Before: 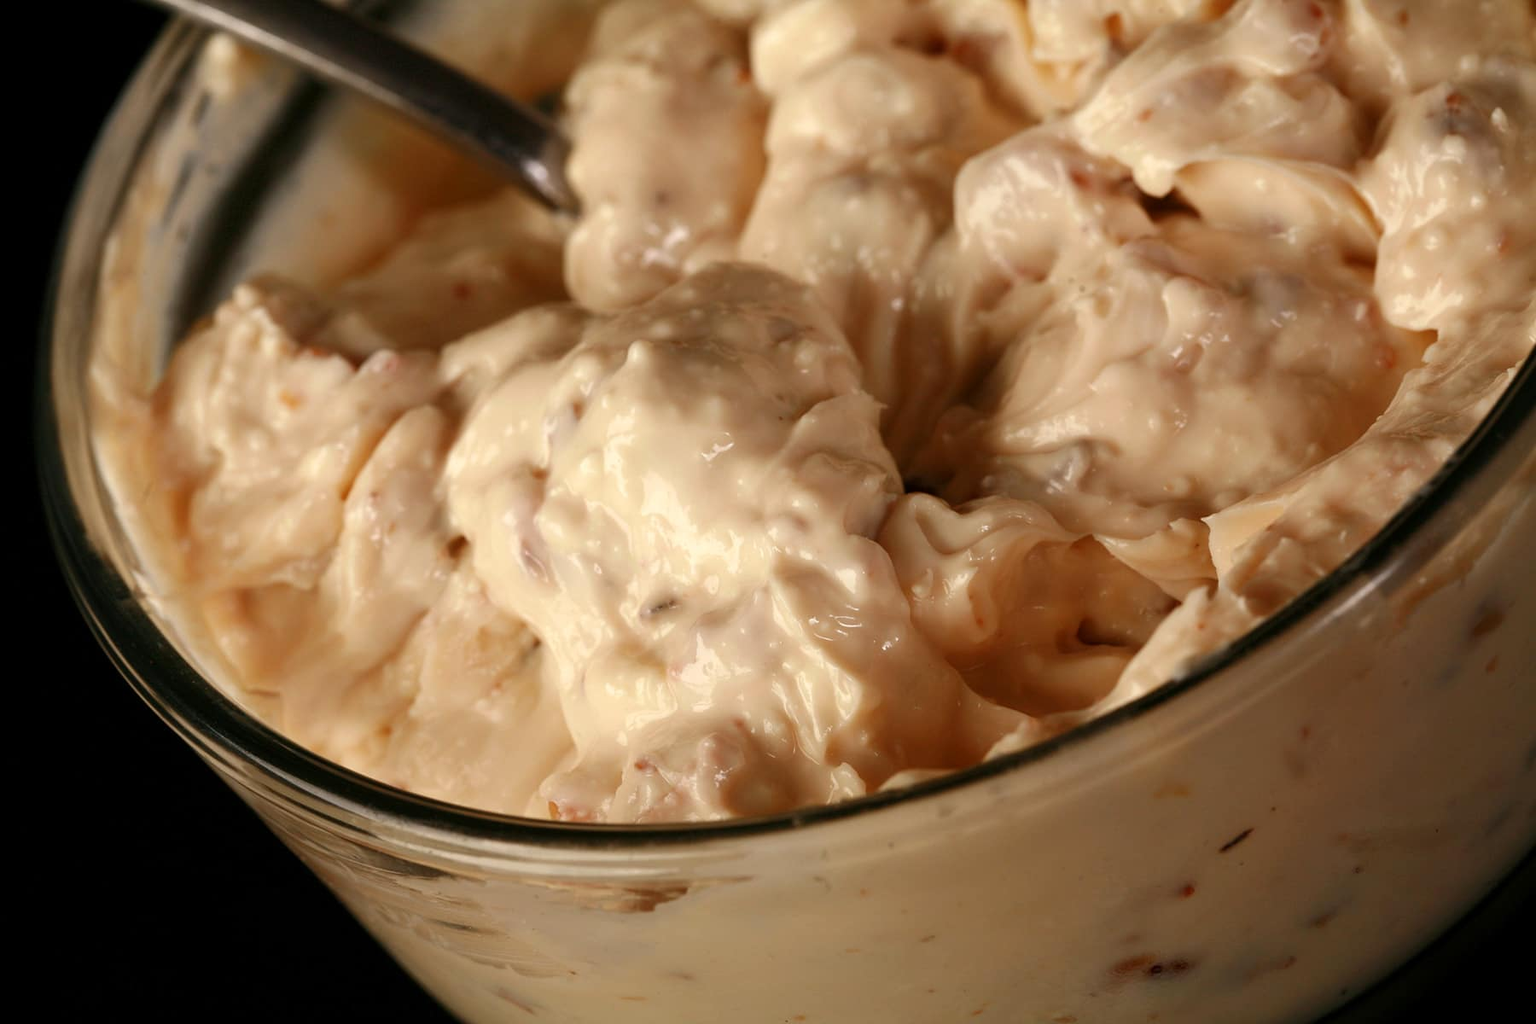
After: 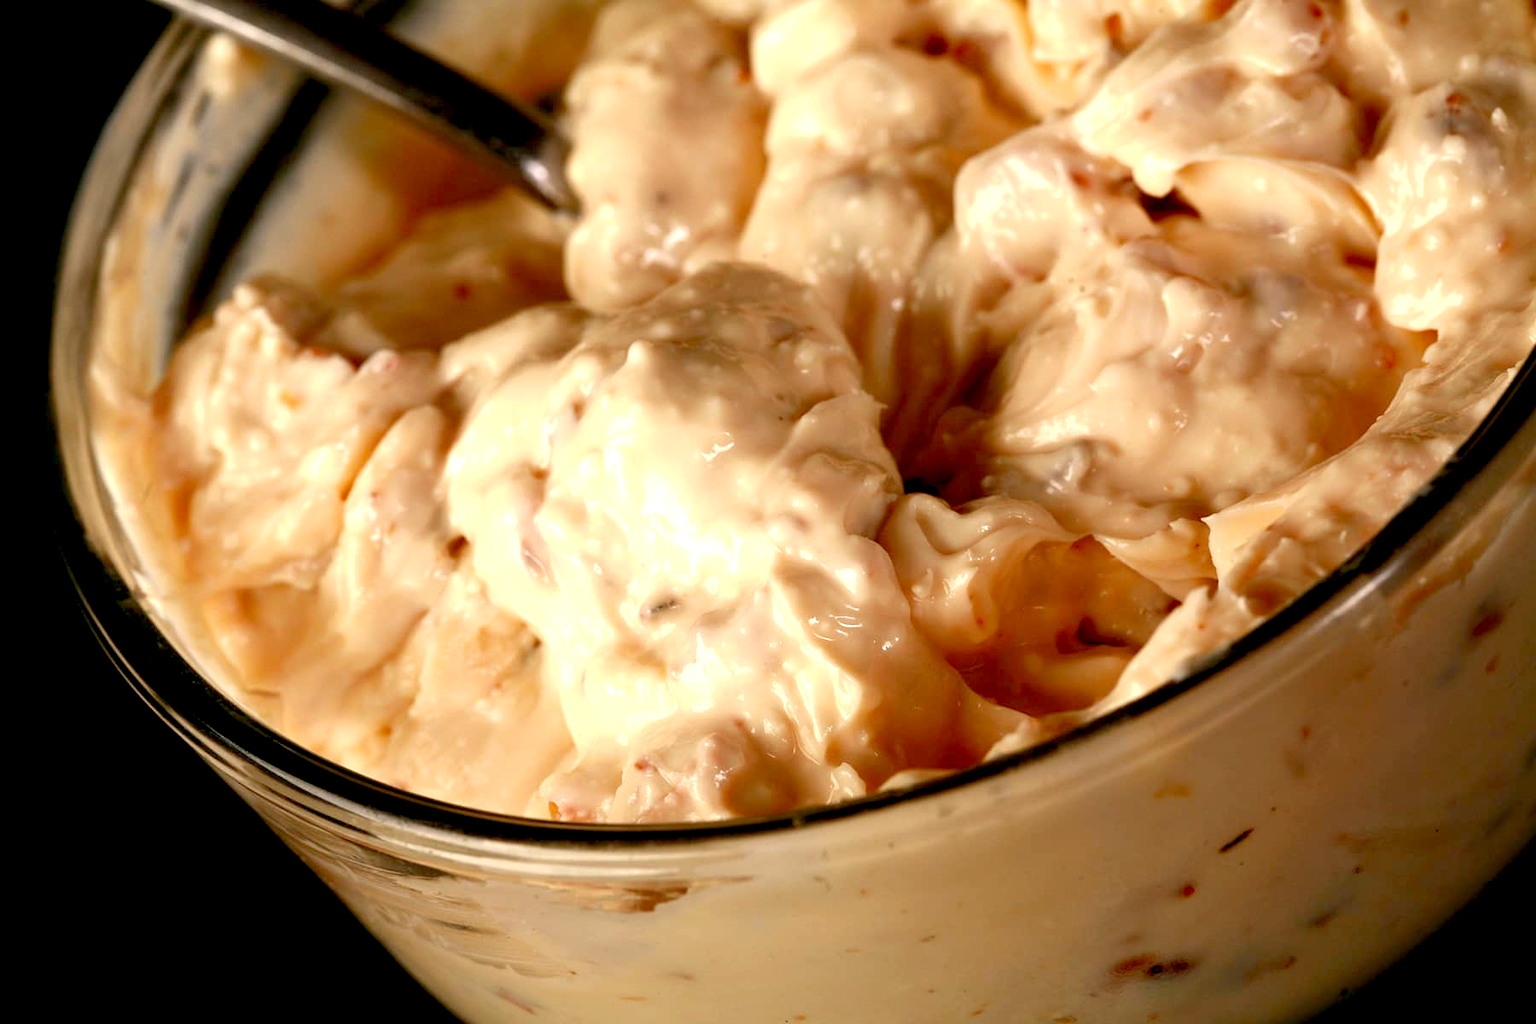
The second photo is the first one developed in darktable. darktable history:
vibrance: vibrance 50%
exposure: black level correction 0.012, exposure 0.7 EV, compensate exposure bias true, compensate highlight preservation false
